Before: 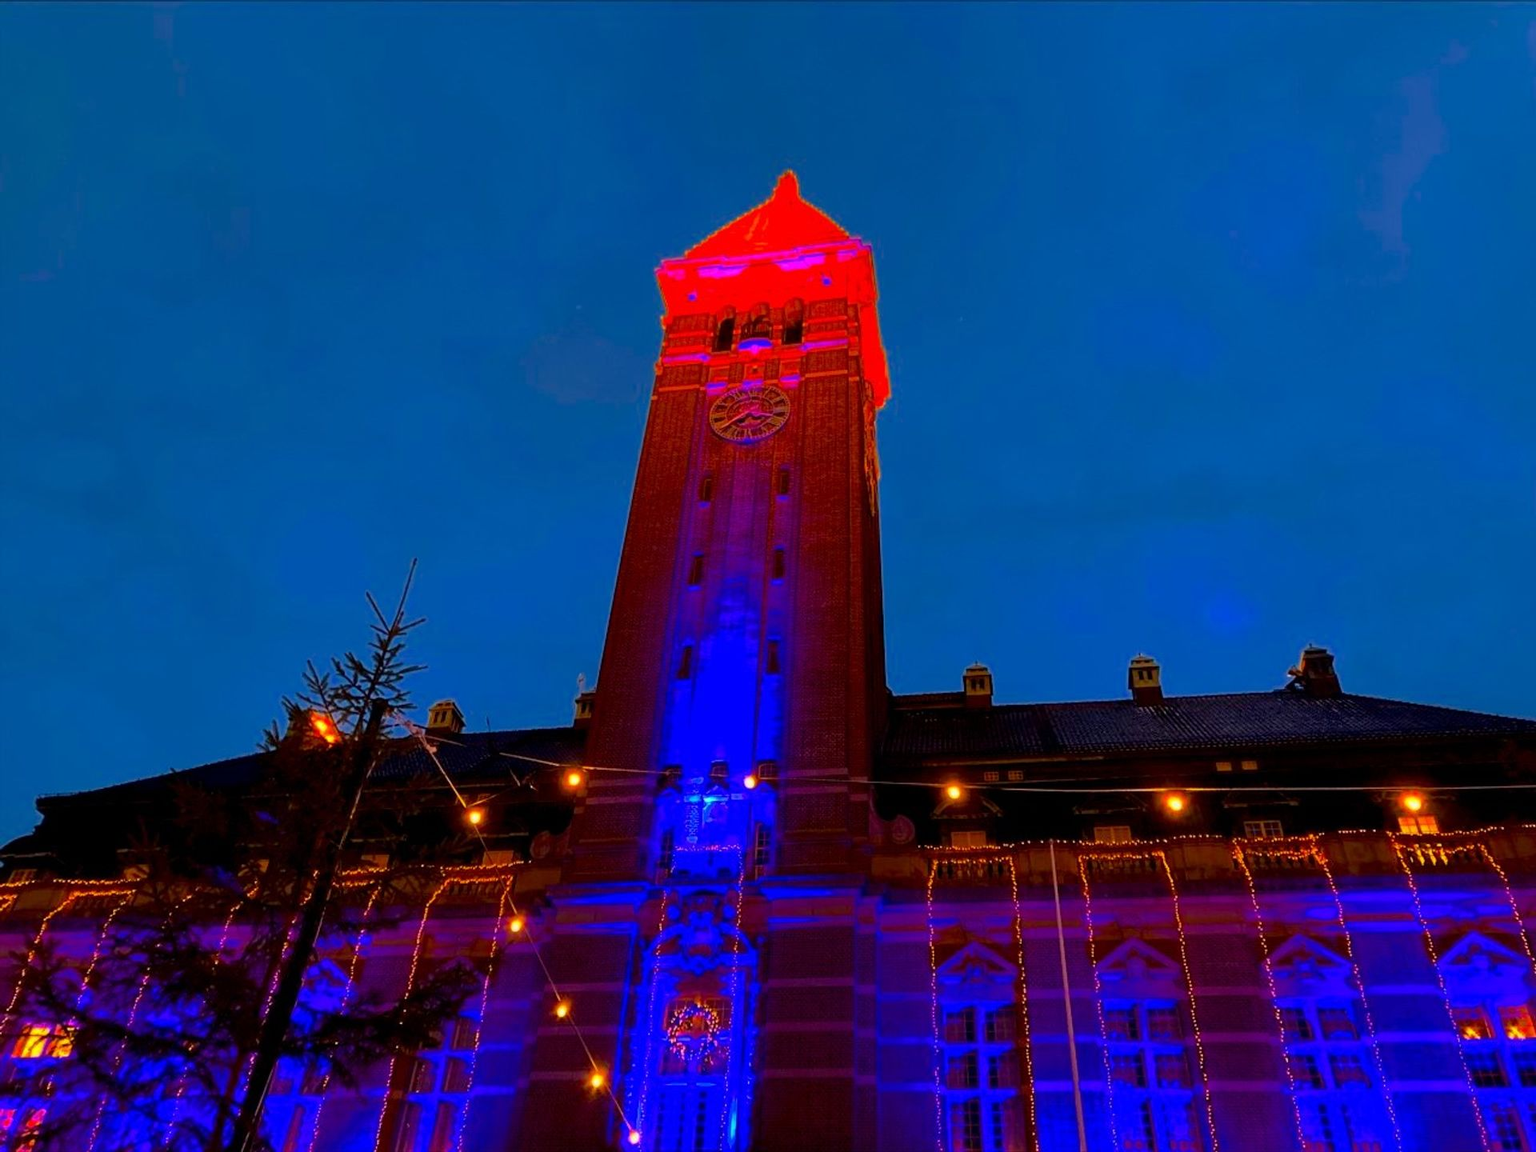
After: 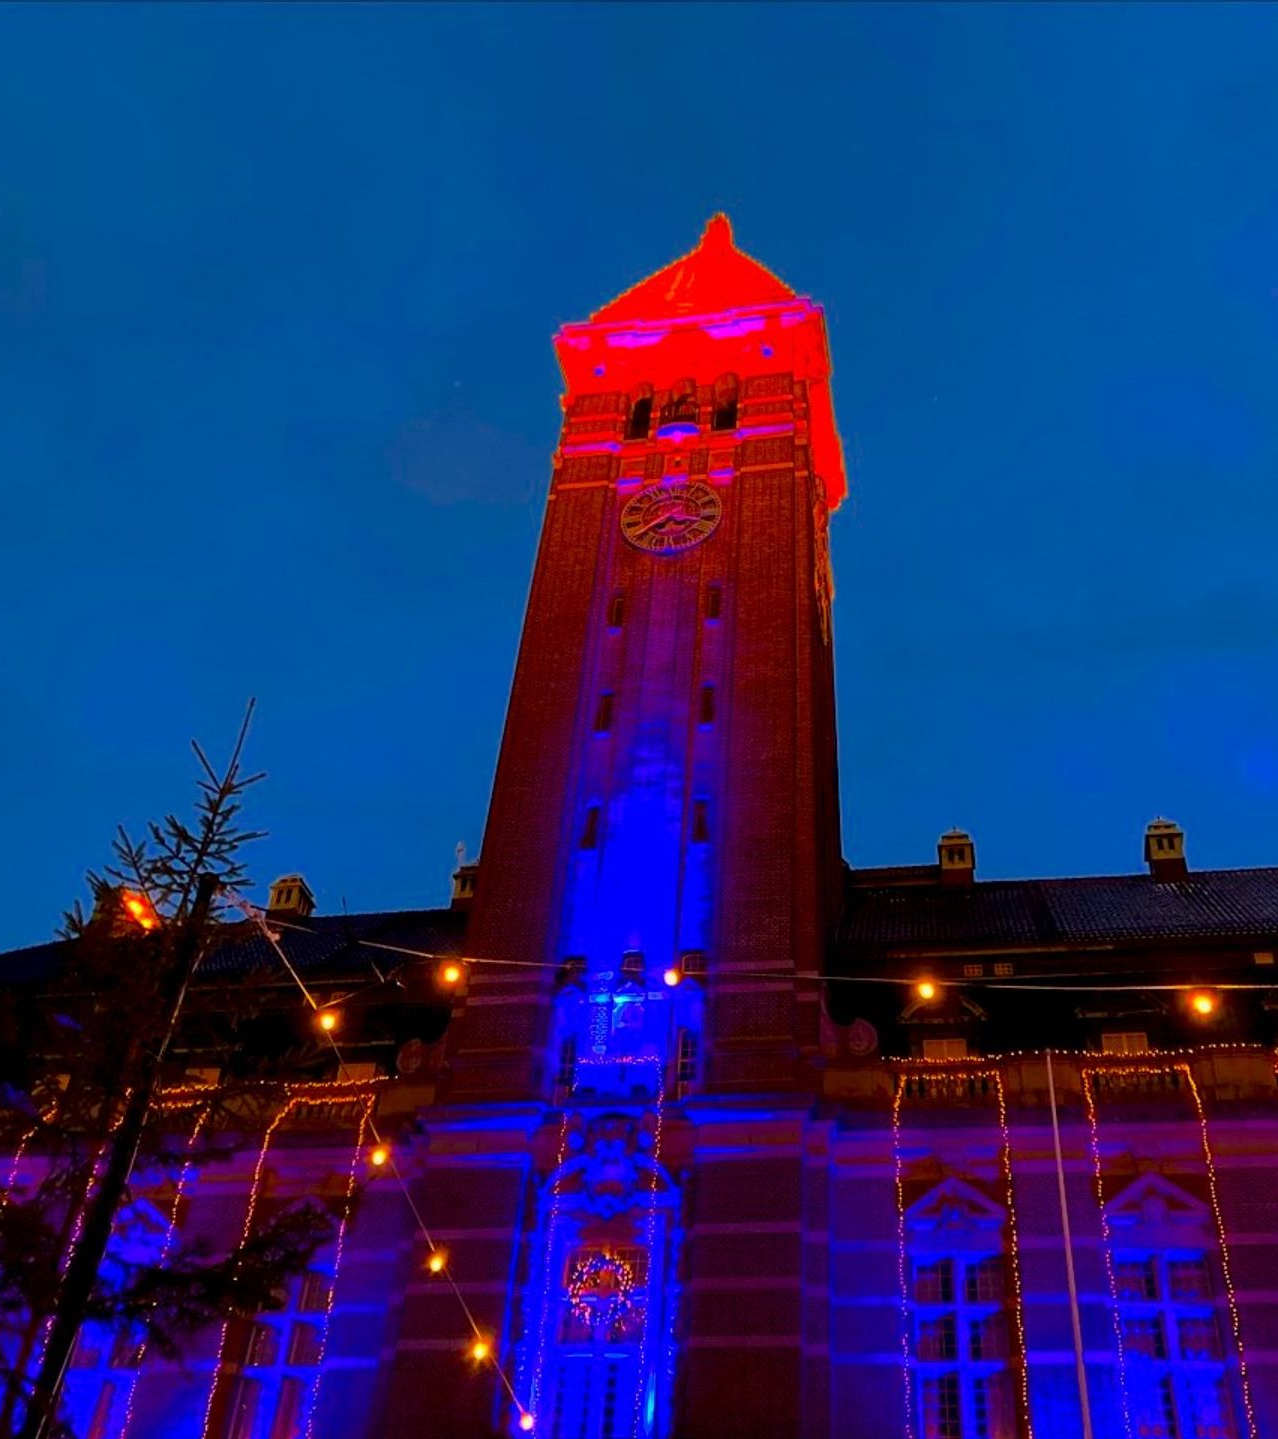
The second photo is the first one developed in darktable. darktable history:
crop and rotate: left 13.858%, right 19.527%
